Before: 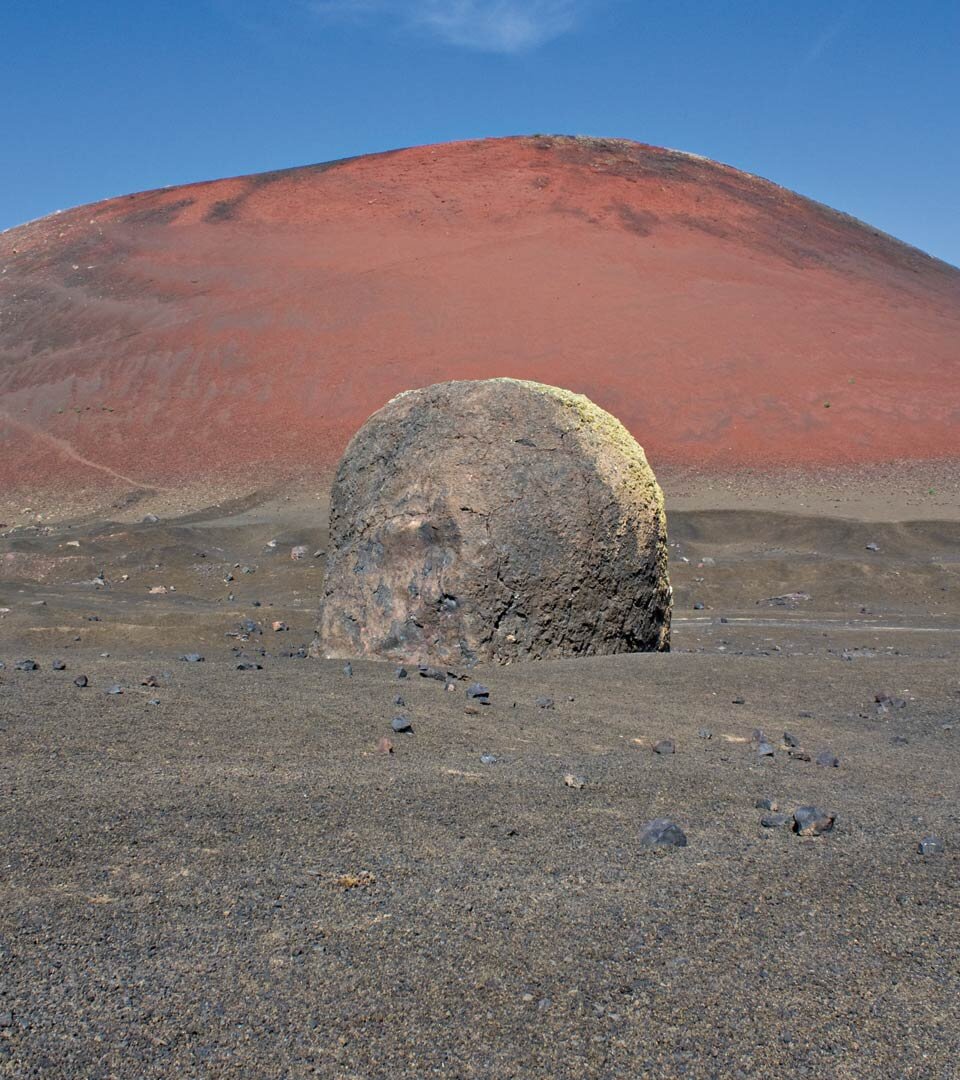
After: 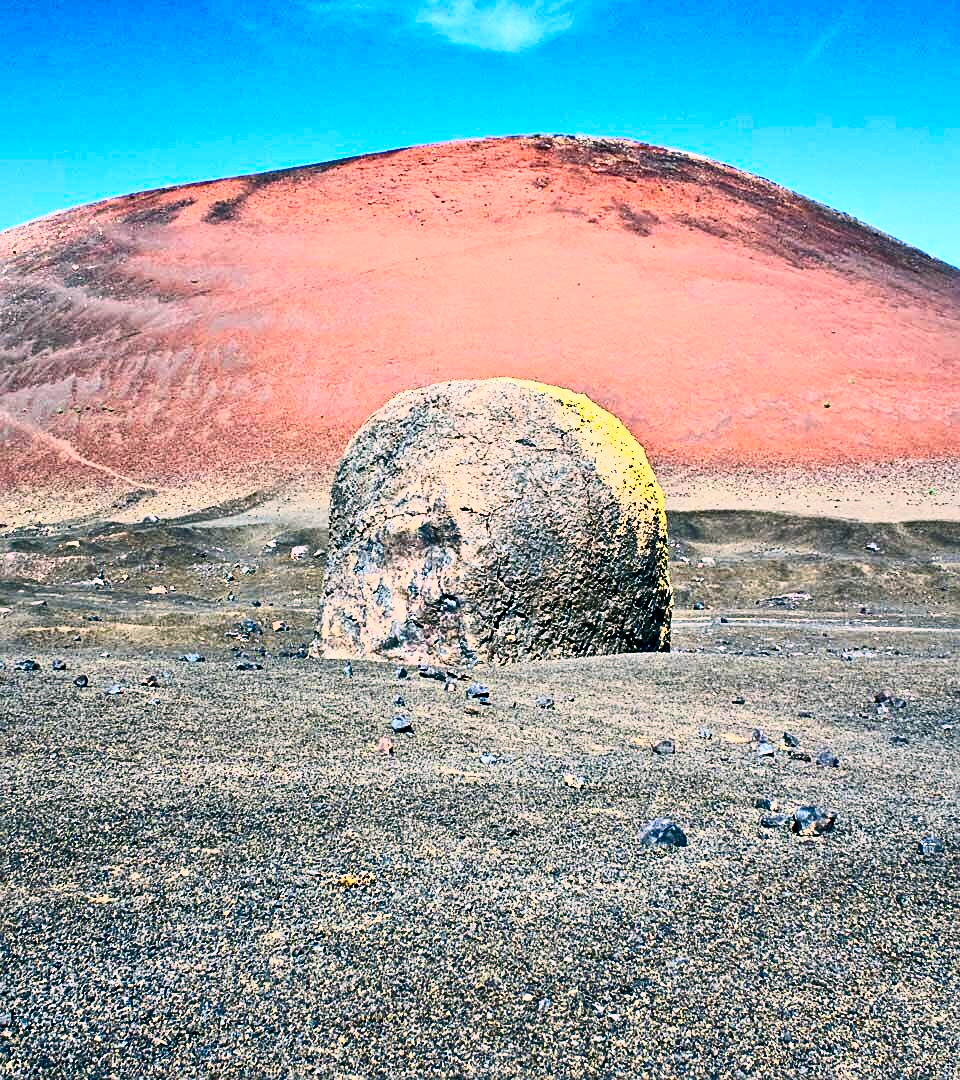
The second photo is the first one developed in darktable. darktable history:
contrast brightness saturation: contrast 0.948, brightness 0.199
color balance rgb: power › luminance -7.551%, power › chroma 2.292%, power › hue 219.82°, highlights gain › chroma 4.493%, highlights gain › hue 34.43°, linear chroma grading › global chroma 42.552%, perceptual saturation grading › global saturation 31.305%, perceptual brilliance grading › global brilliance 9.986%, perceptual brilliance grading › shadows 14.486%
sharpen: on, module defaults
